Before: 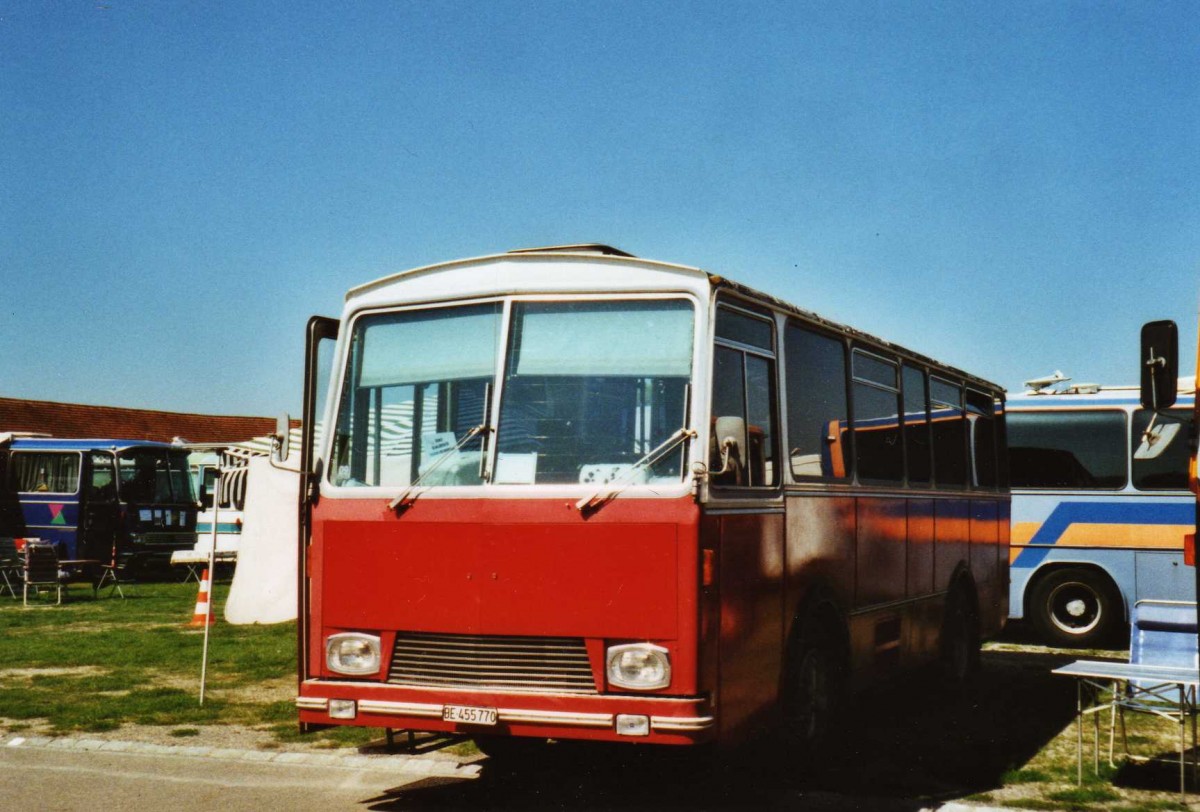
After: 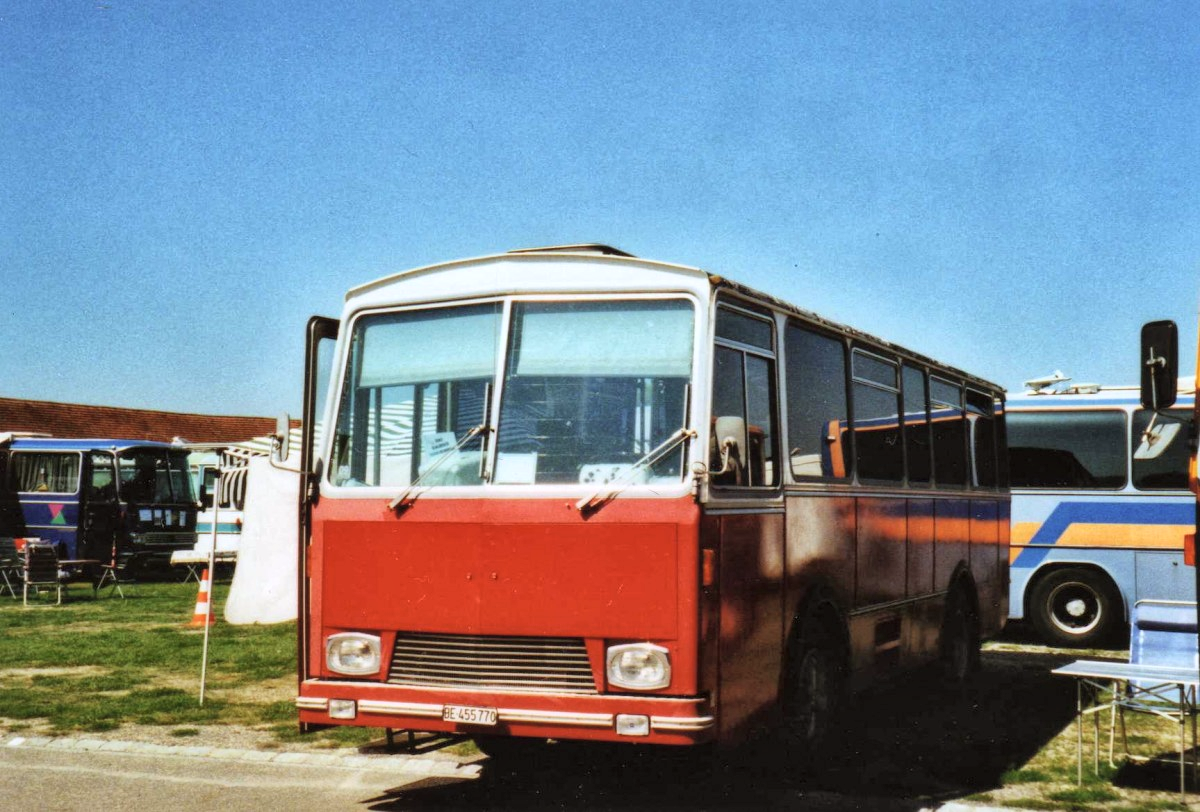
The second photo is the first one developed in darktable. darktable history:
global tonemap: drago (1, 100), detail 1
white balance: red 0.98, blue 1.034
